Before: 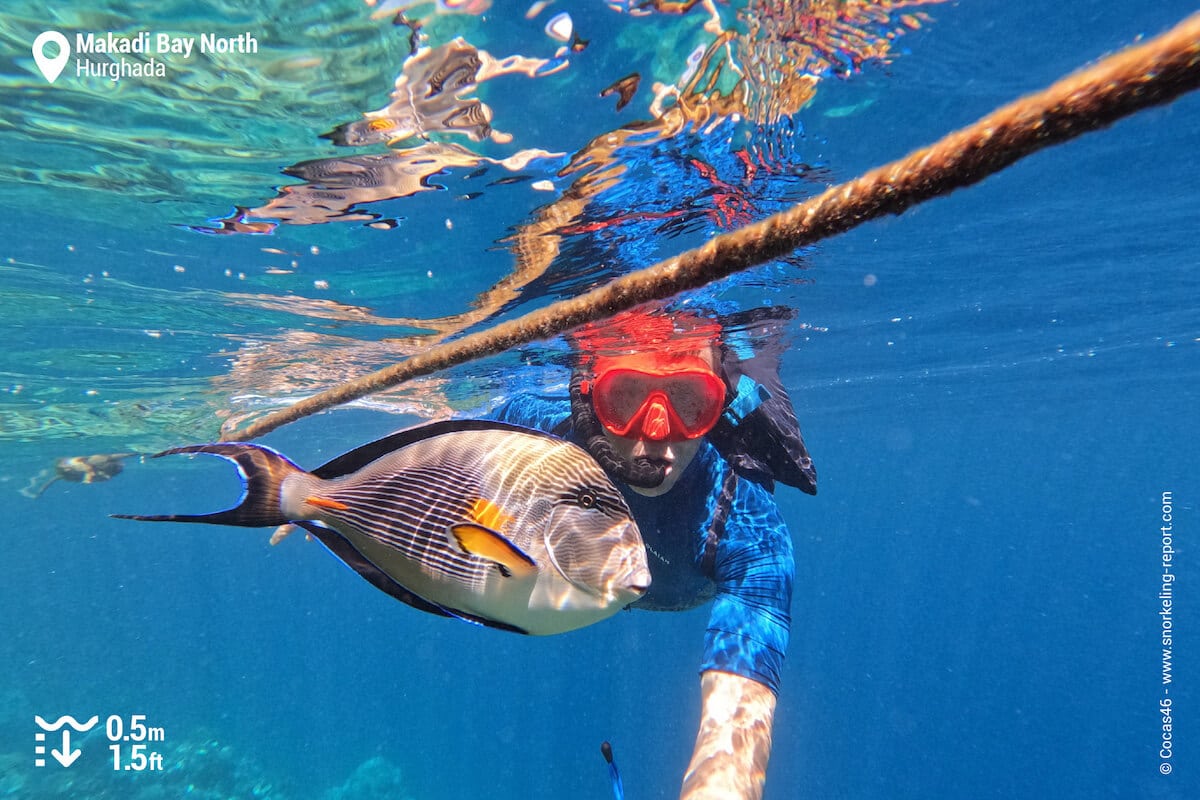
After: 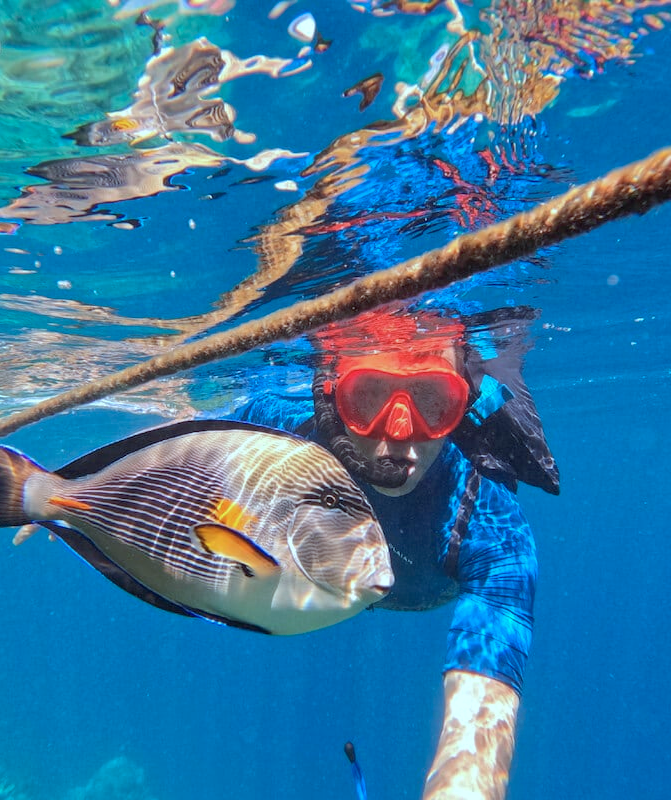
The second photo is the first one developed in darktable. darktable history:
shadows and highlights: on, module defaults
color correction: highlights a* -10.21, highlights b* -10.35
crop: left 21.447%, right 22.608%
